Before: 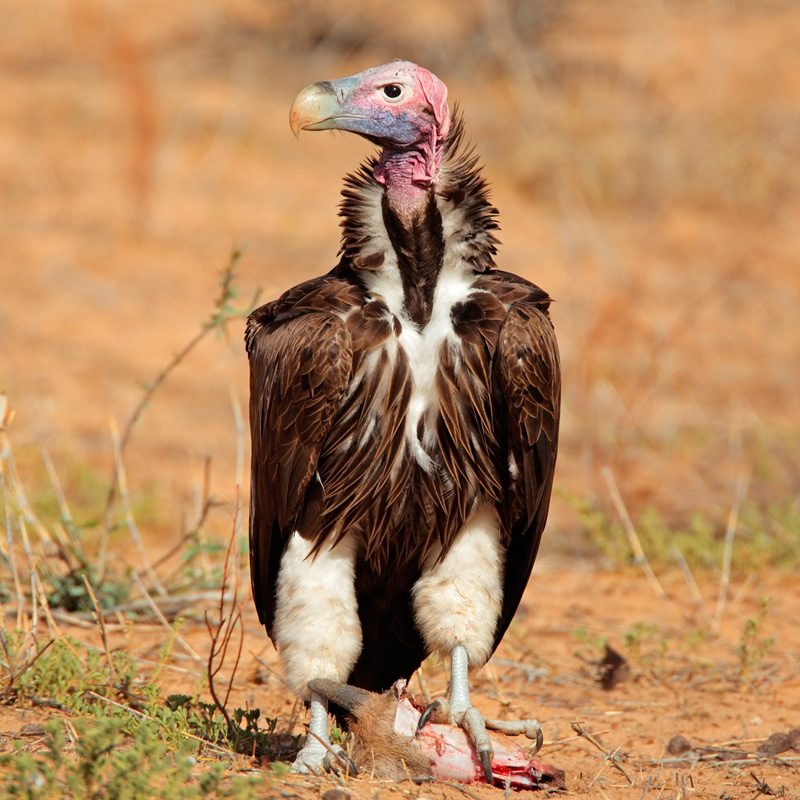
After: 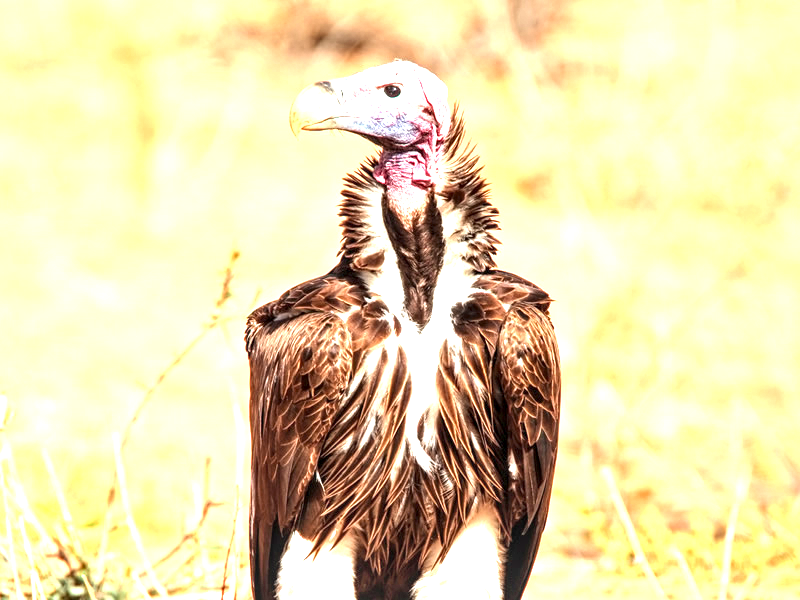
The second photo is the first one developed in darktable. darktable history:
exposure: black level correction 0, exposure 2 EV, compensate highlight preservation false
local contrast: detail 160%
crop: bottom 24.988%
